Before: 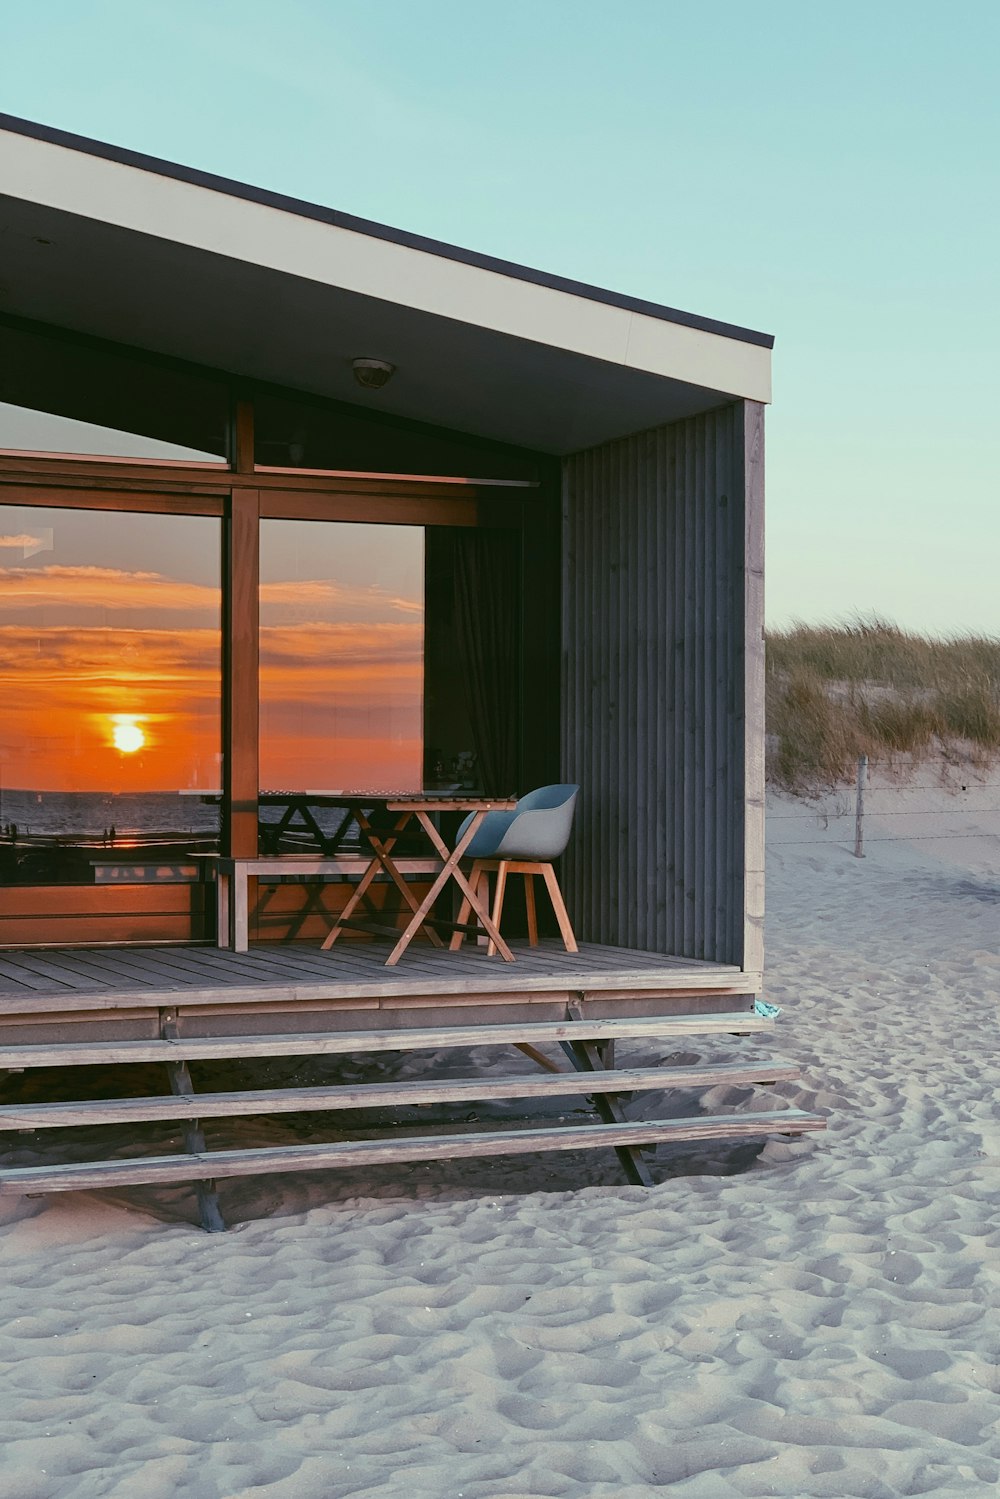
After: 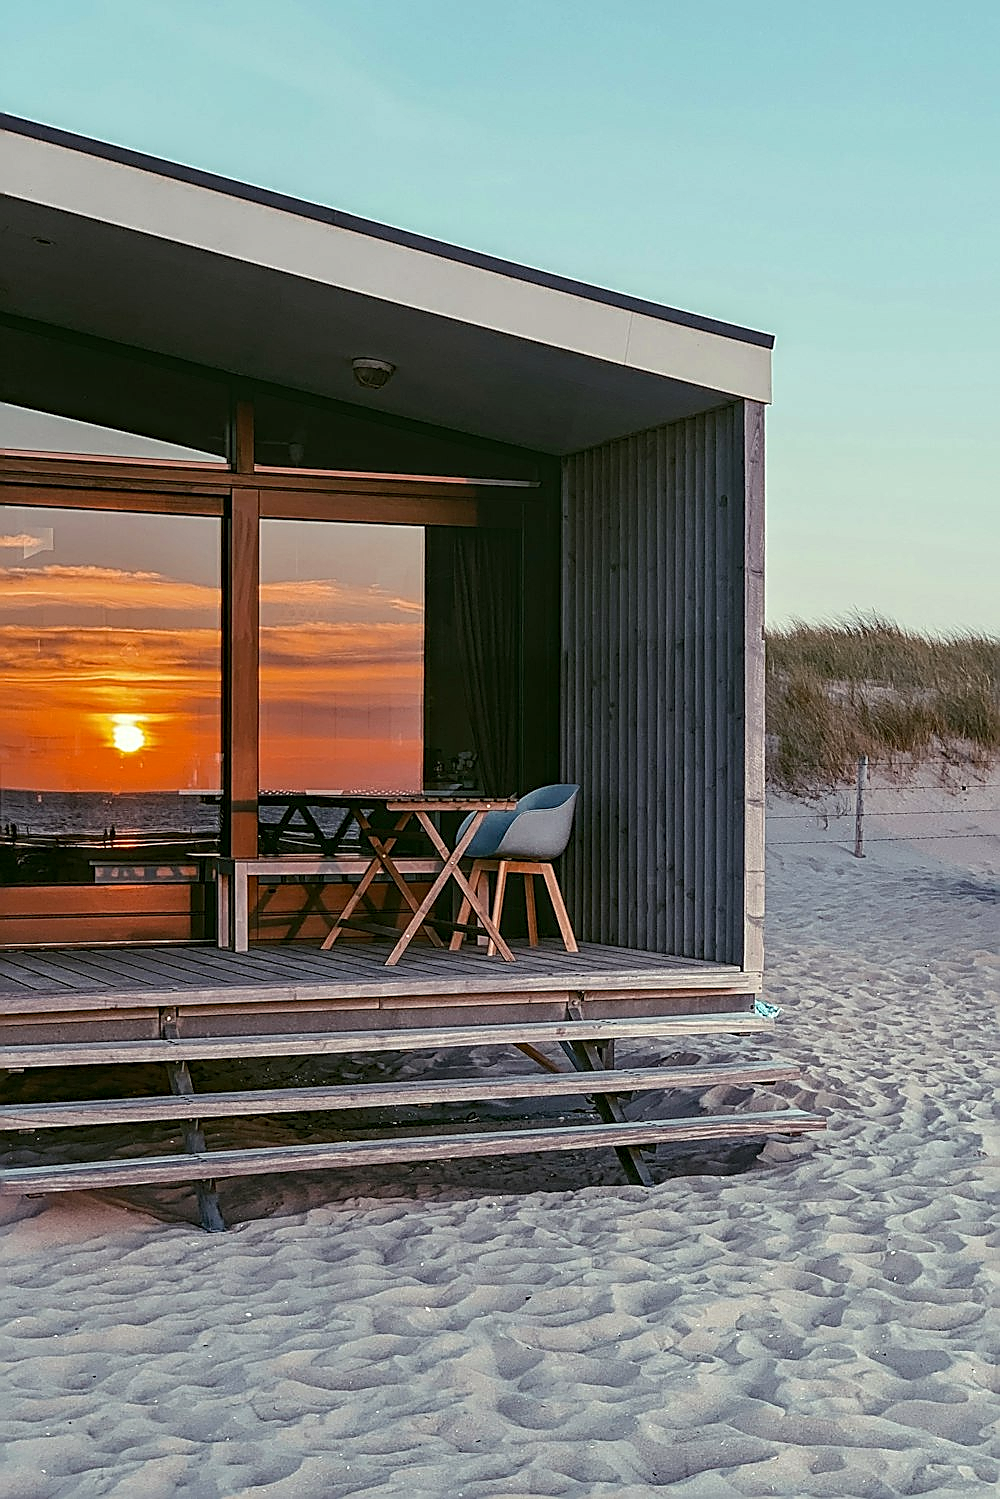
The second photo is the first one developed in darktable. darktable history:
local contrast: detail 130%
sharpen: radius 1.689, amount 1.295
haze removal: compatibility mode true, adaptive false
